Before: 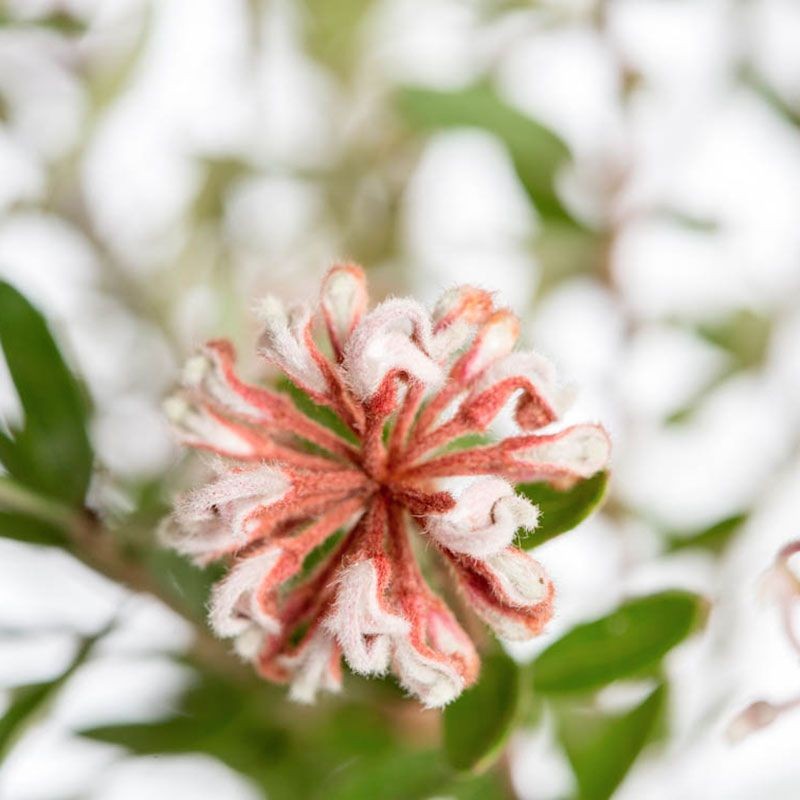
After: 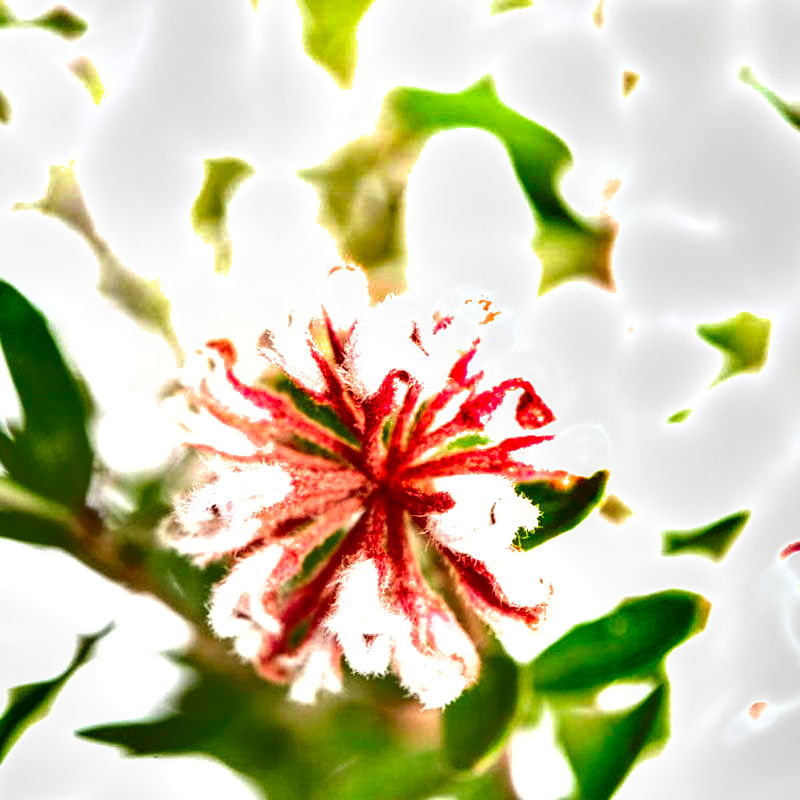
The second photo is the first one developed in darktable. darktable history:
local contrast: on, module defaults
exposure: black level correction 0, exposure 1.101 EV, compensate highlight preservation false
shadows and highlights: highlights color adjustment 89.02%, low approximation 0.01, soften with gaussian
